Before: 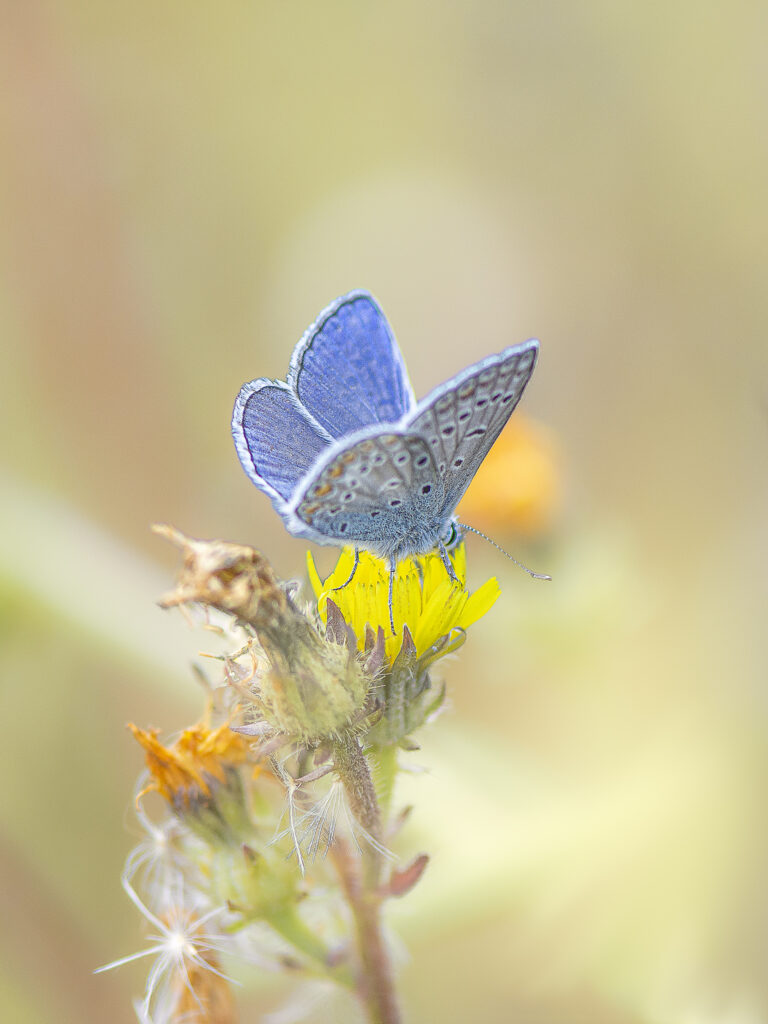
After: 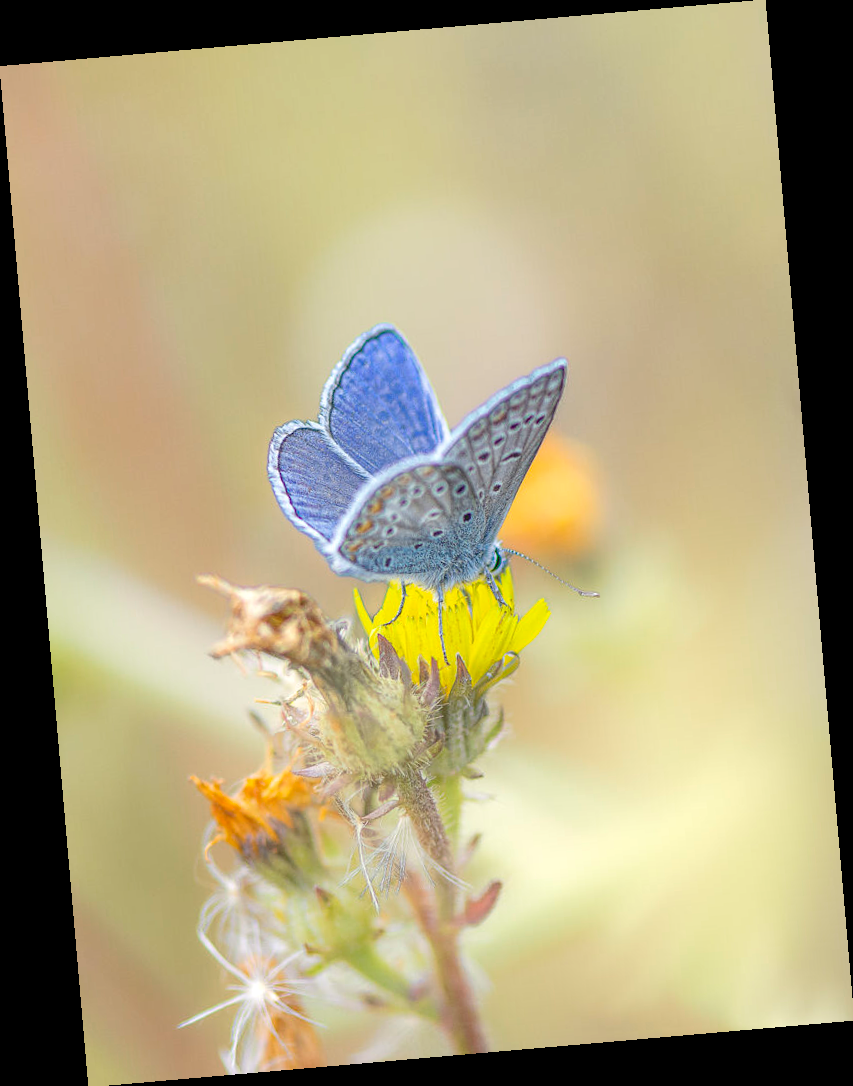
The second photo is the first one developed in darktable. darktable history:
local contrast: highlights 100%, shadows 100%, detail 120%, midtone range 0.2
rotate and perspective: rotation -4.98°, automatic cropping off
